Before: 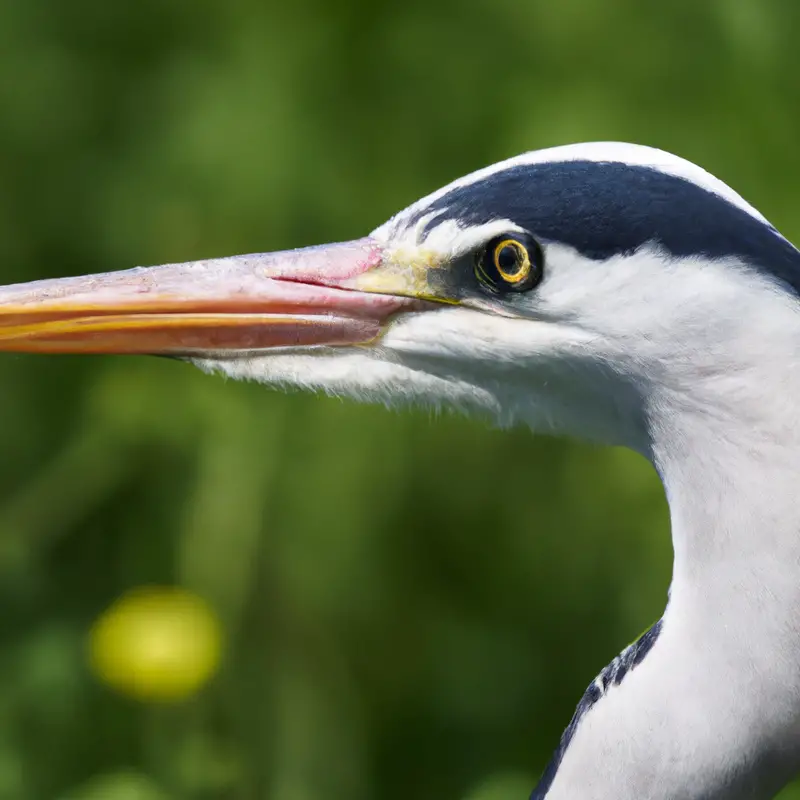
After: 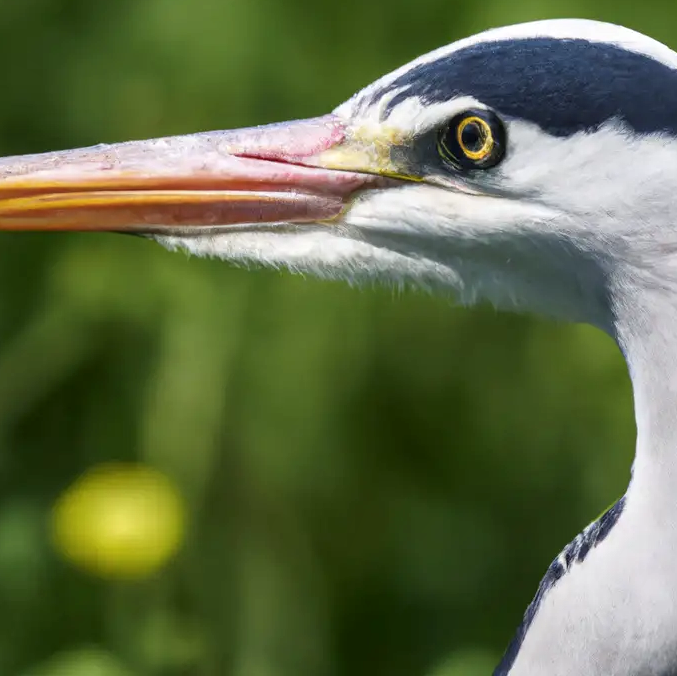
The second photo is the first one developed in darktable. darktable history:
local contrast: on, module defaults
crop and rotate: left 4.673%, top 15.449%, right 10.676%
